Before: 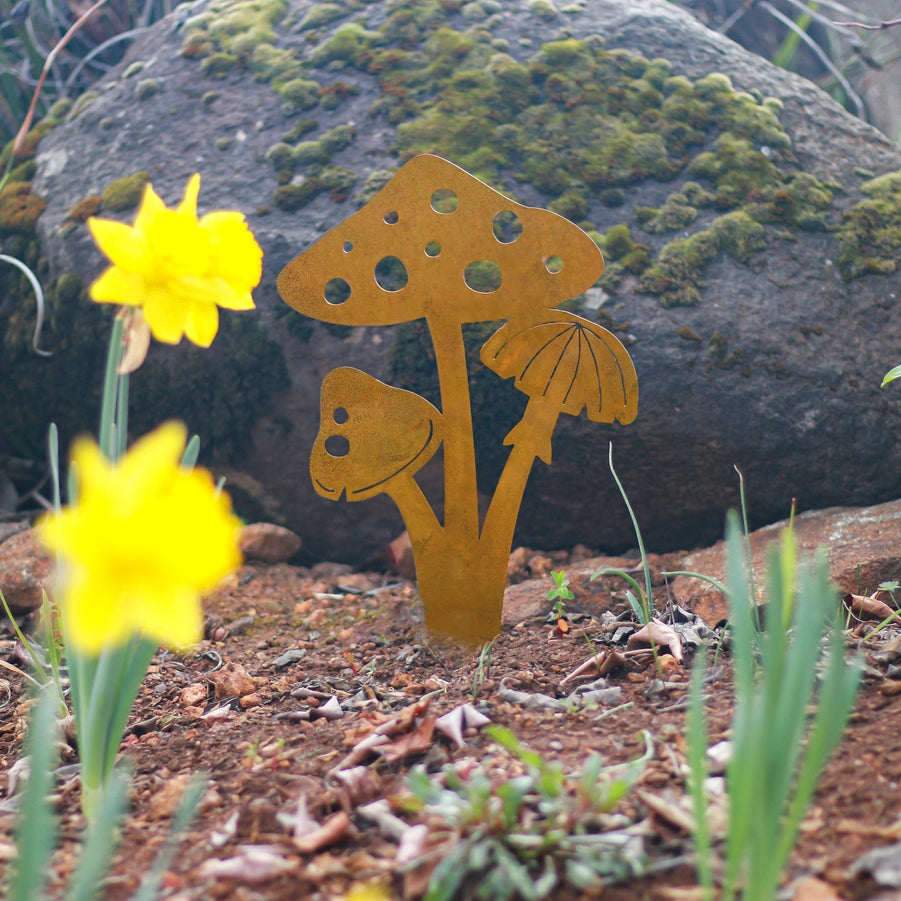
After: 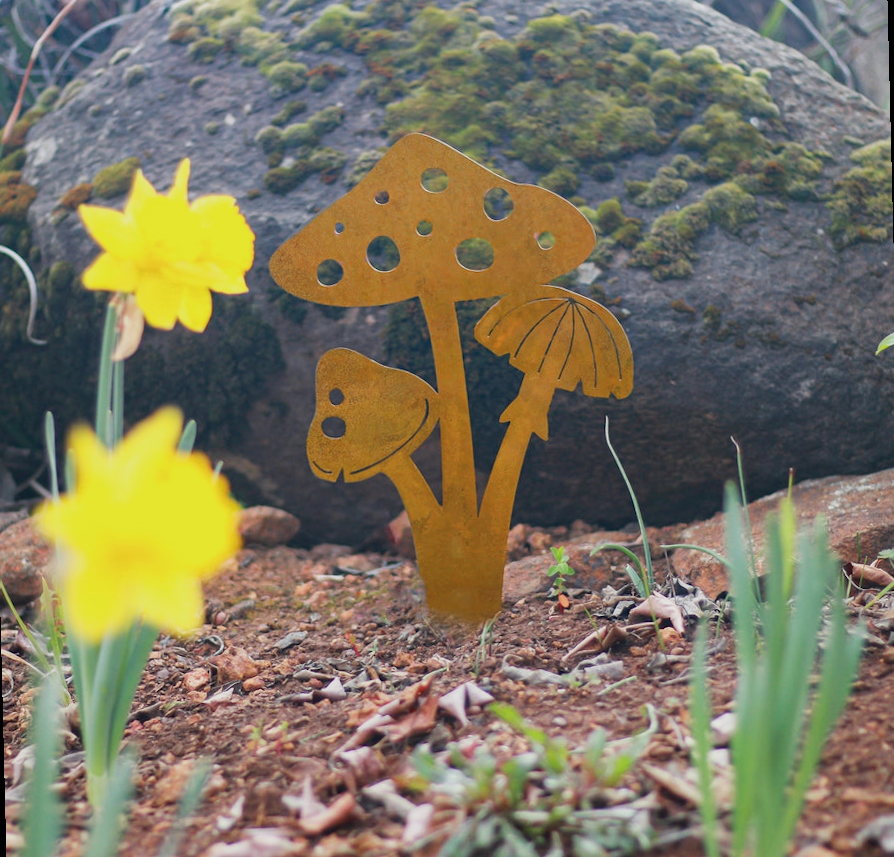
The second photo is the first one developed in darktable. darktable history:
sigmoid: contrast 1.22, skew 0.65
rotate and perspective: rotation -1.42°, crop left 0.016, crop right 0.984, crop top 0.035, crop bottom 0.965
